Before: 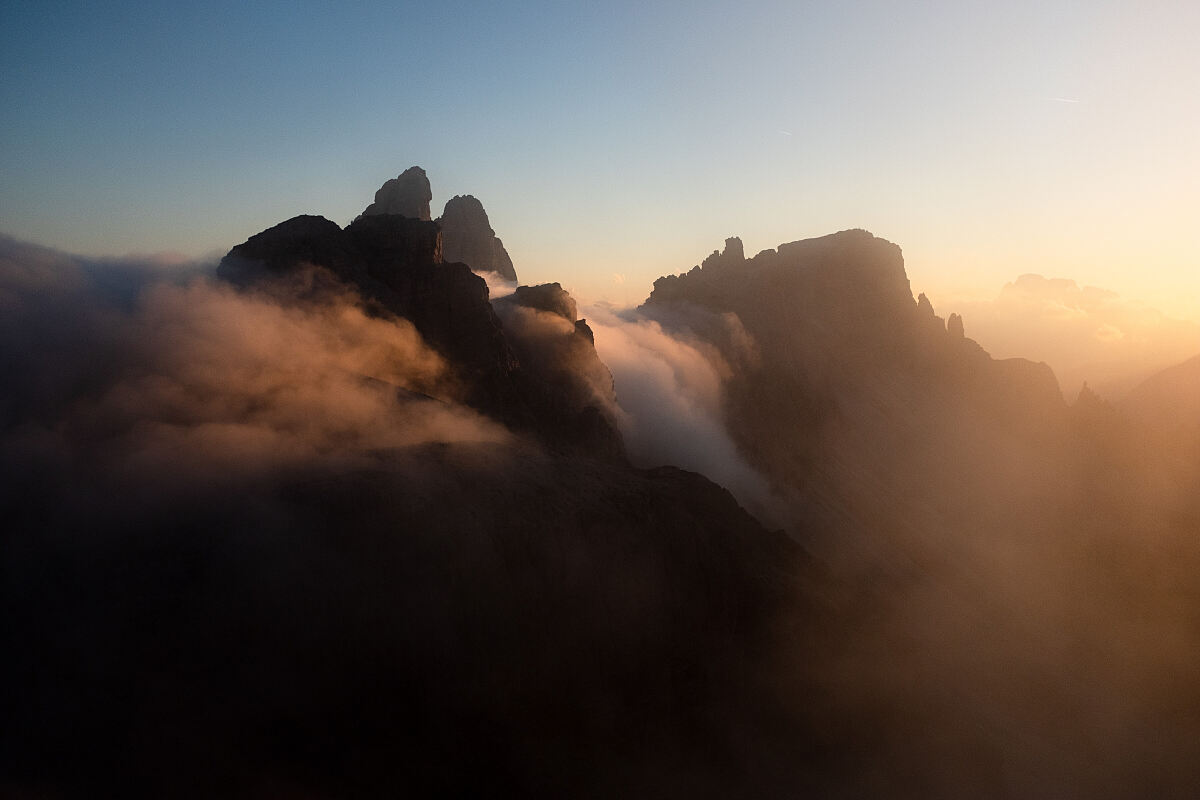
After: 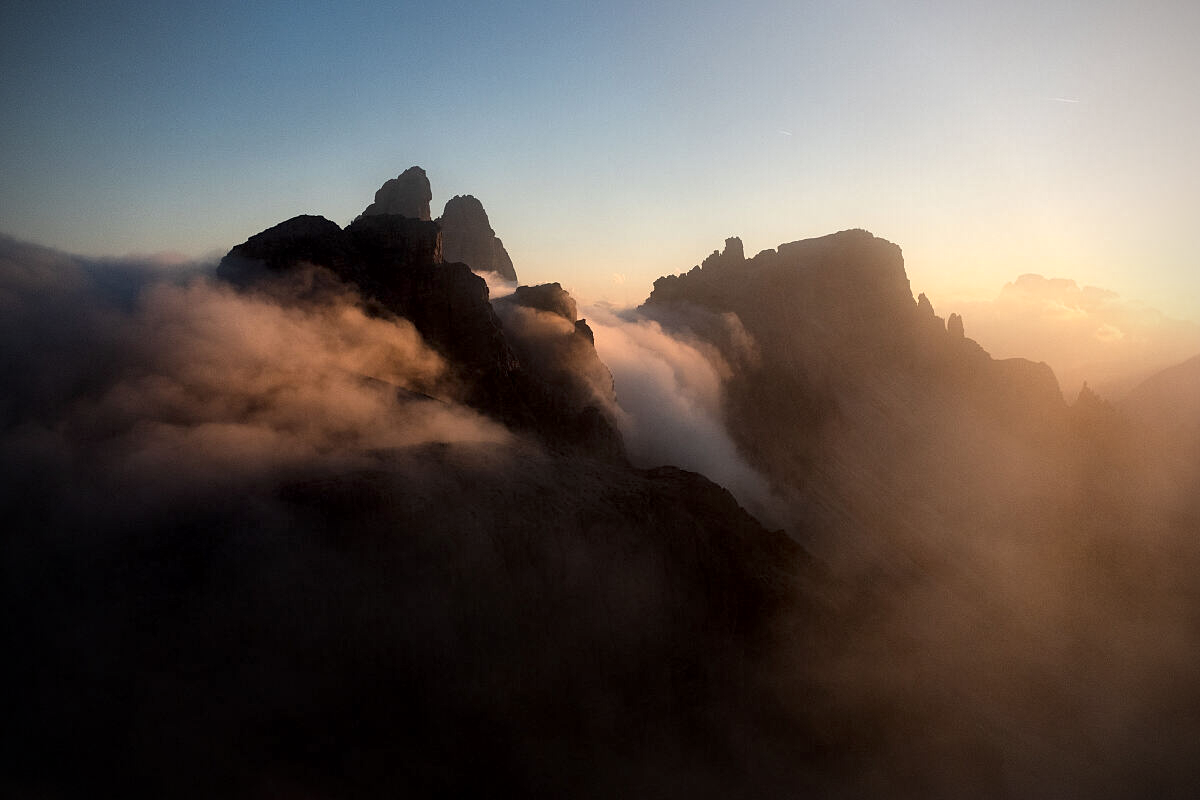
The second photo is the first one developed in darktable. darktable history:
local contrast: mode bilateral grid, contrast 24, coarseness 60, detail 151%, midtone range 0.2
vignetting: unbound false
